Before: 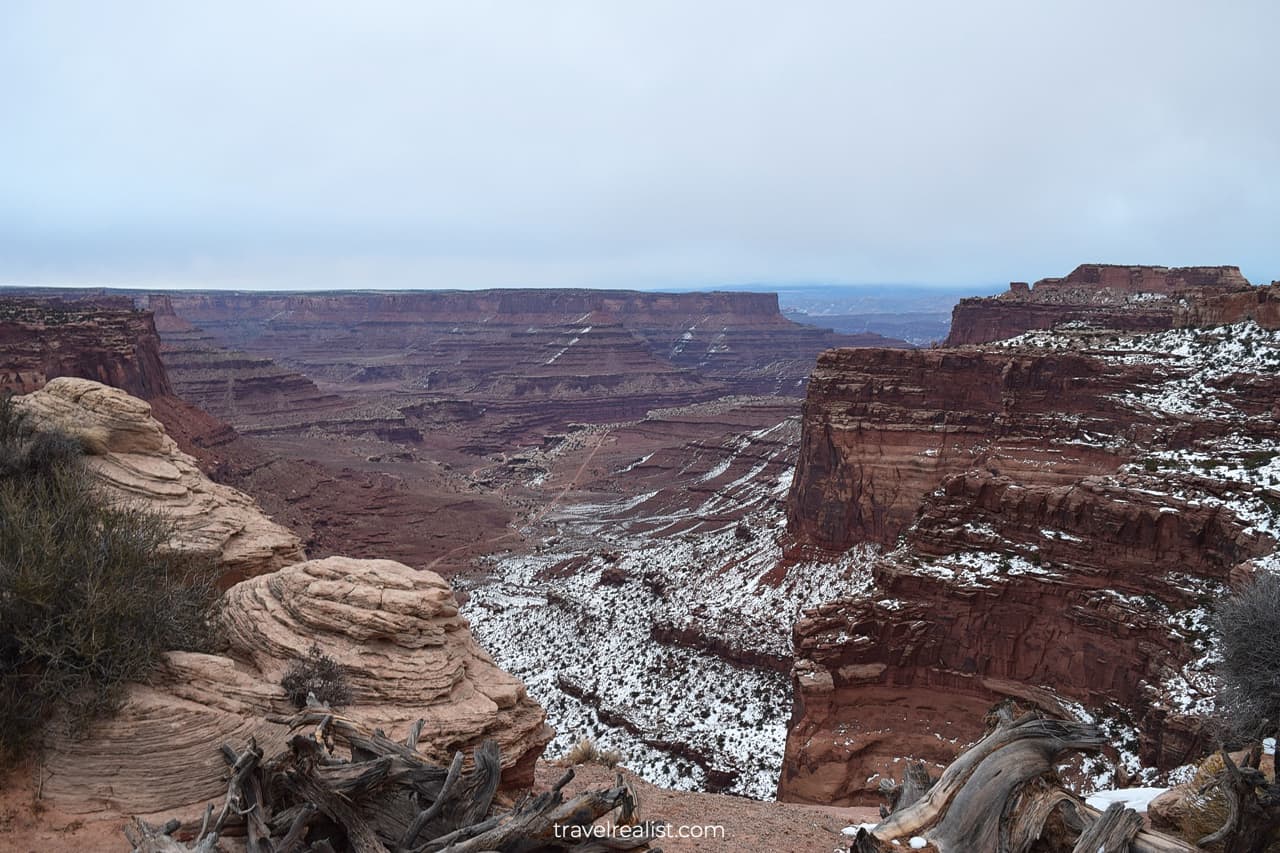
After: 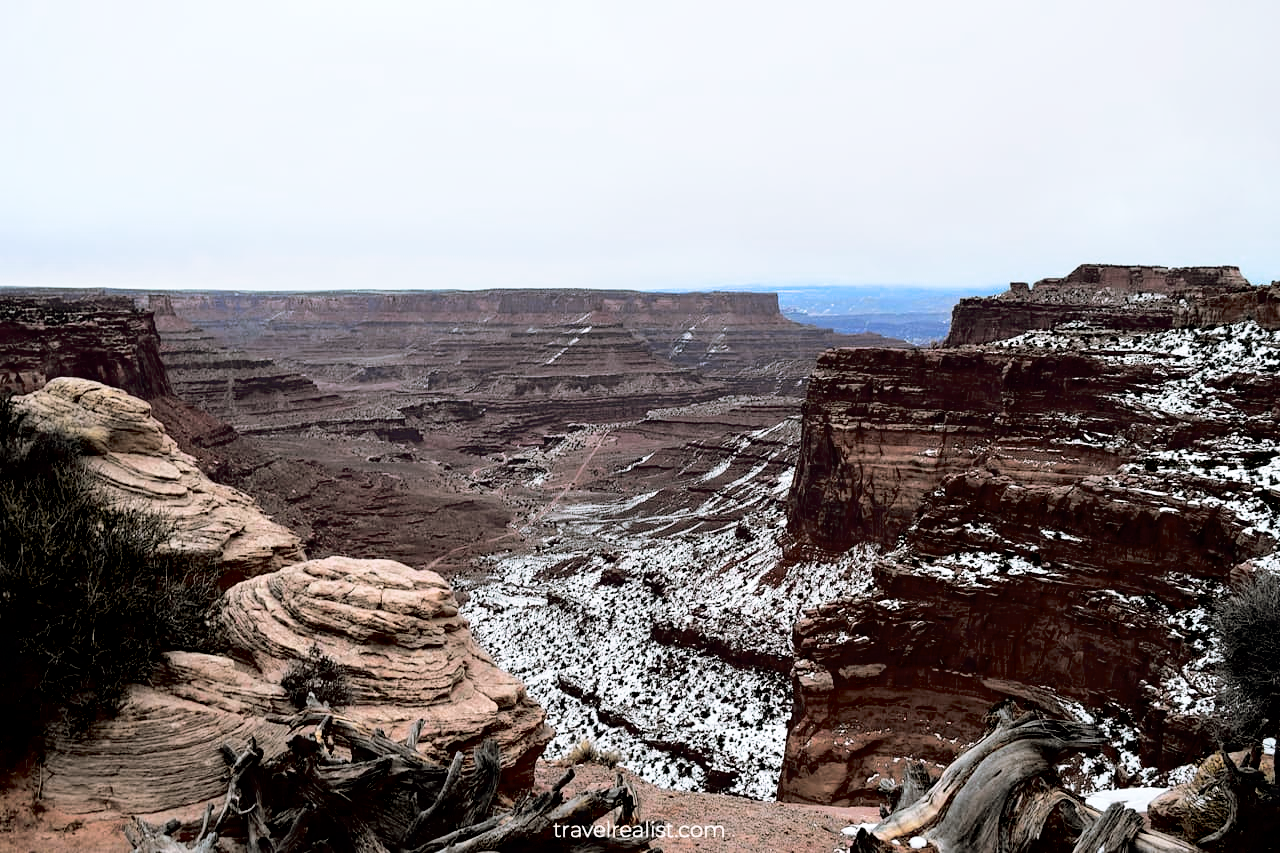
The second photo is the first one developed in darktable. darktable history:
split-toning: shadows › hue 46.8°, shadows › saturation 0.17, highlights › hue 316.8°, highlights › saturation 0.27, balance -51.82
tone curve: curves: ch0 [(0, 0) (0.035, 0.011) (0.133, 0.076) (0.285, 0.265) (0.491, 0.541) (0.617, 0.693) (0.704, 0.77) (0.794, 0.865) (0.895, 0.938) (1, 0.976)]; ch1 [(0, 0) (0.318, 0.278) (0.444, 0.427) (0.502, 0.497) (0.543, 0.547) (0.601, 0.641) (0.746, 0.764) (1, 1)]; ch2 [(0, 0) (0.316, 0.292) (0.381, 0.37) (0.423, 0.448) (0.476, 0.482) (0.502, 0.5) (0.543, 0.547) (0.587, 0.613) (0.642, 0.672) (0.704, 0.727) (0.865, 0.827) (1, 0.951)], color space Lab, independent channels, preserve colors none
exposure: black level correction 0.031, exposure 0.304 EV, compensate highlight preservation false
